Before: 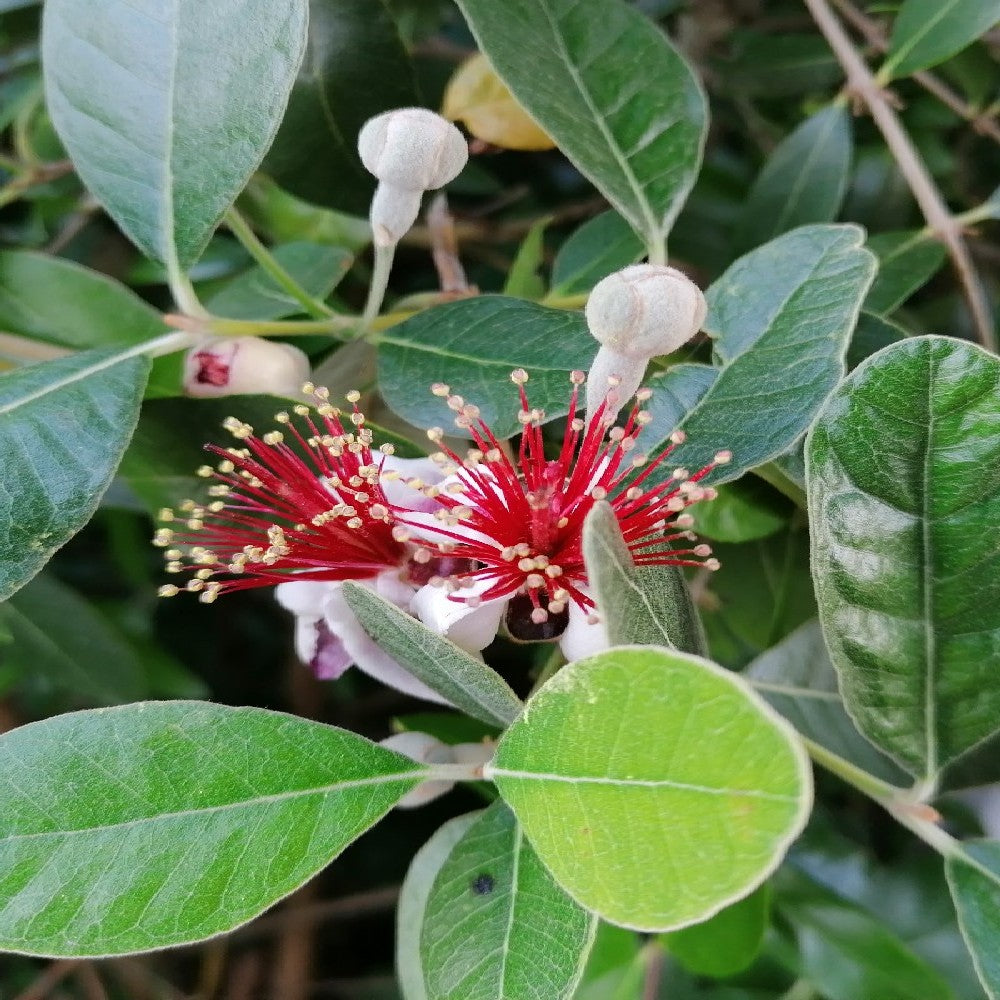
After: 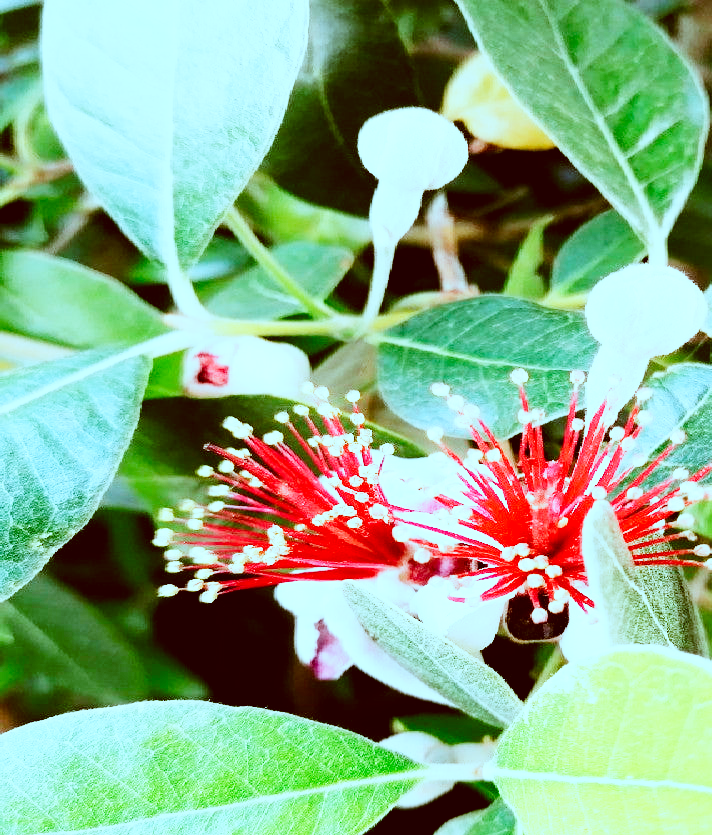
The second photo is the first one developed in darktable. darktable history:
tone equalizer: -8 EV -0.385 EV, -7 EV -0.404 EV, -6 EV -0.307 EV, -5 EV -0.188 EV, -3 EV 0.255 EV, -2 EV 0.31 EV, -1 EV 0.391 EV, +0 EV 0.426 EV
crop: right 28.785%, bottom 16.476%
color correction: highlights a* -15.09, highlights b* -16.29, shadows a* 10.53, shadows b* 28.9
base curve: curves: ch0 [(0, 0) (0, 0.001) (0.001, 0.001) (0.004, 0.002) (0.007, 0.004) (0.015, 0.013) (0.033, 0.045) (0.052, 0.096) (0.075, 0.17) (0.099, 0.241) (0.163, 0.42) (0.219, 0.55) (0.259, 0.616) (0.327, 0.722) (0.365, 0.765) (0.522, 0.873) (0.547, 0.881) (0.689, 0.919) (0.826, 0.952) (1, 1)], preserve colors none
